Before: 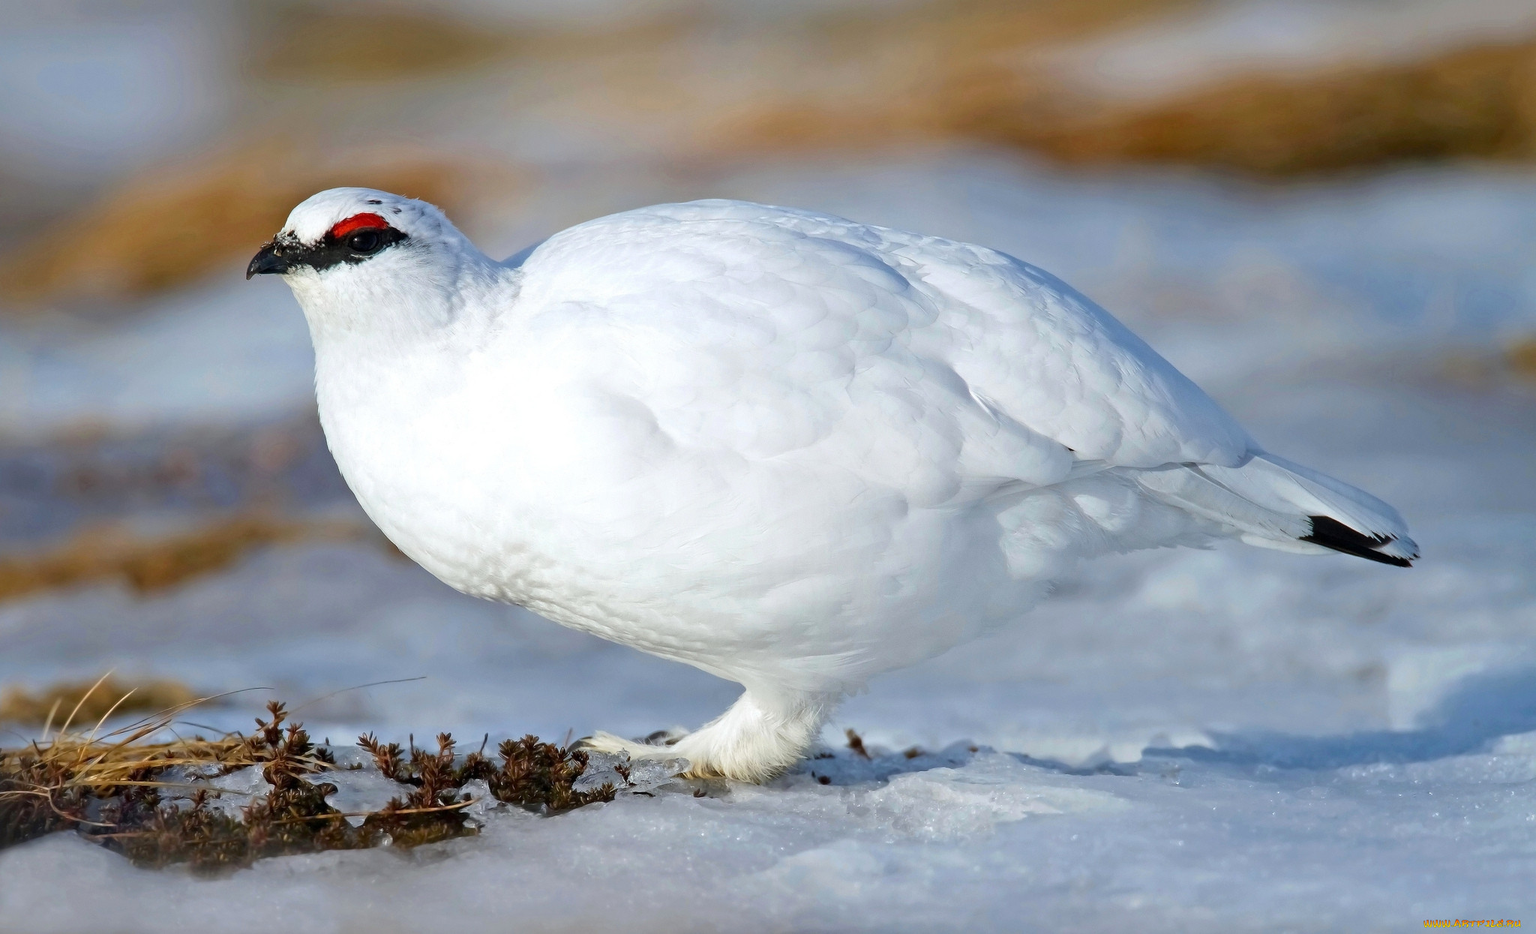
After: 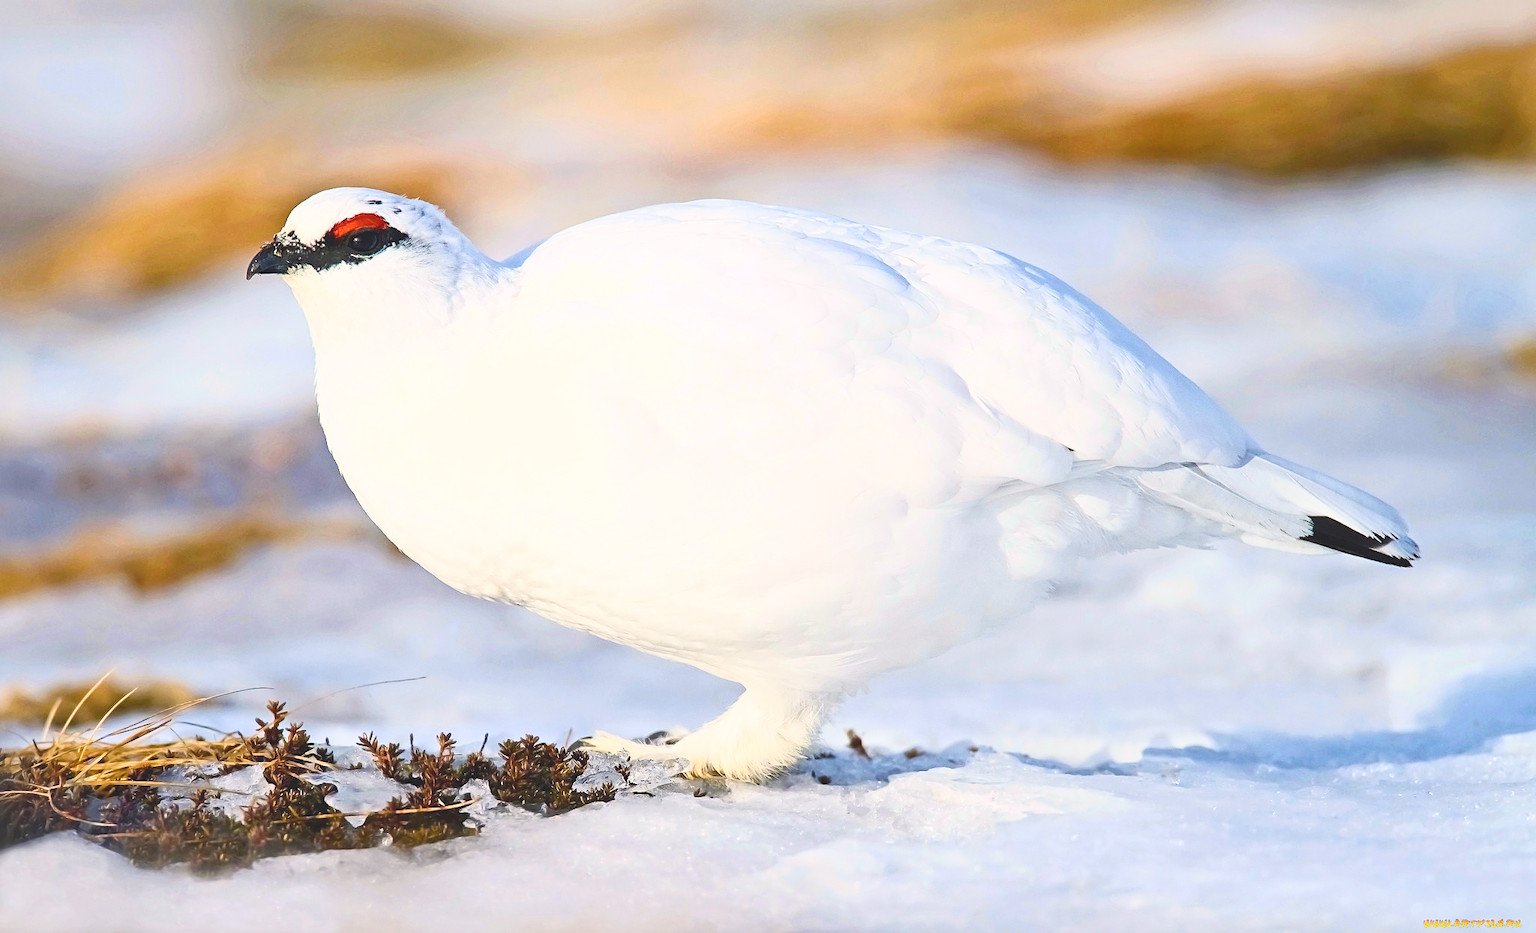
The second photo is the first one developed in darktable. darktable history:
sharpen: on, module defaults
color balance rgb: shadows lift › chroma 2%, shadows lift › hue 247.2°, power › chroma 0.3%, power › hue 25.2°, highlights gain › chroma 3%, highlights gain › hue 60°, global offset › luminance 0.75%, perceptual saturation grading › global saturation 20%, perceptual saturation grading › highlights -20%, perceptual saturation grading › shadows 30%, global vibrance 20%
contrast brightness saturation: contrast 0.39, brightness 0.53
